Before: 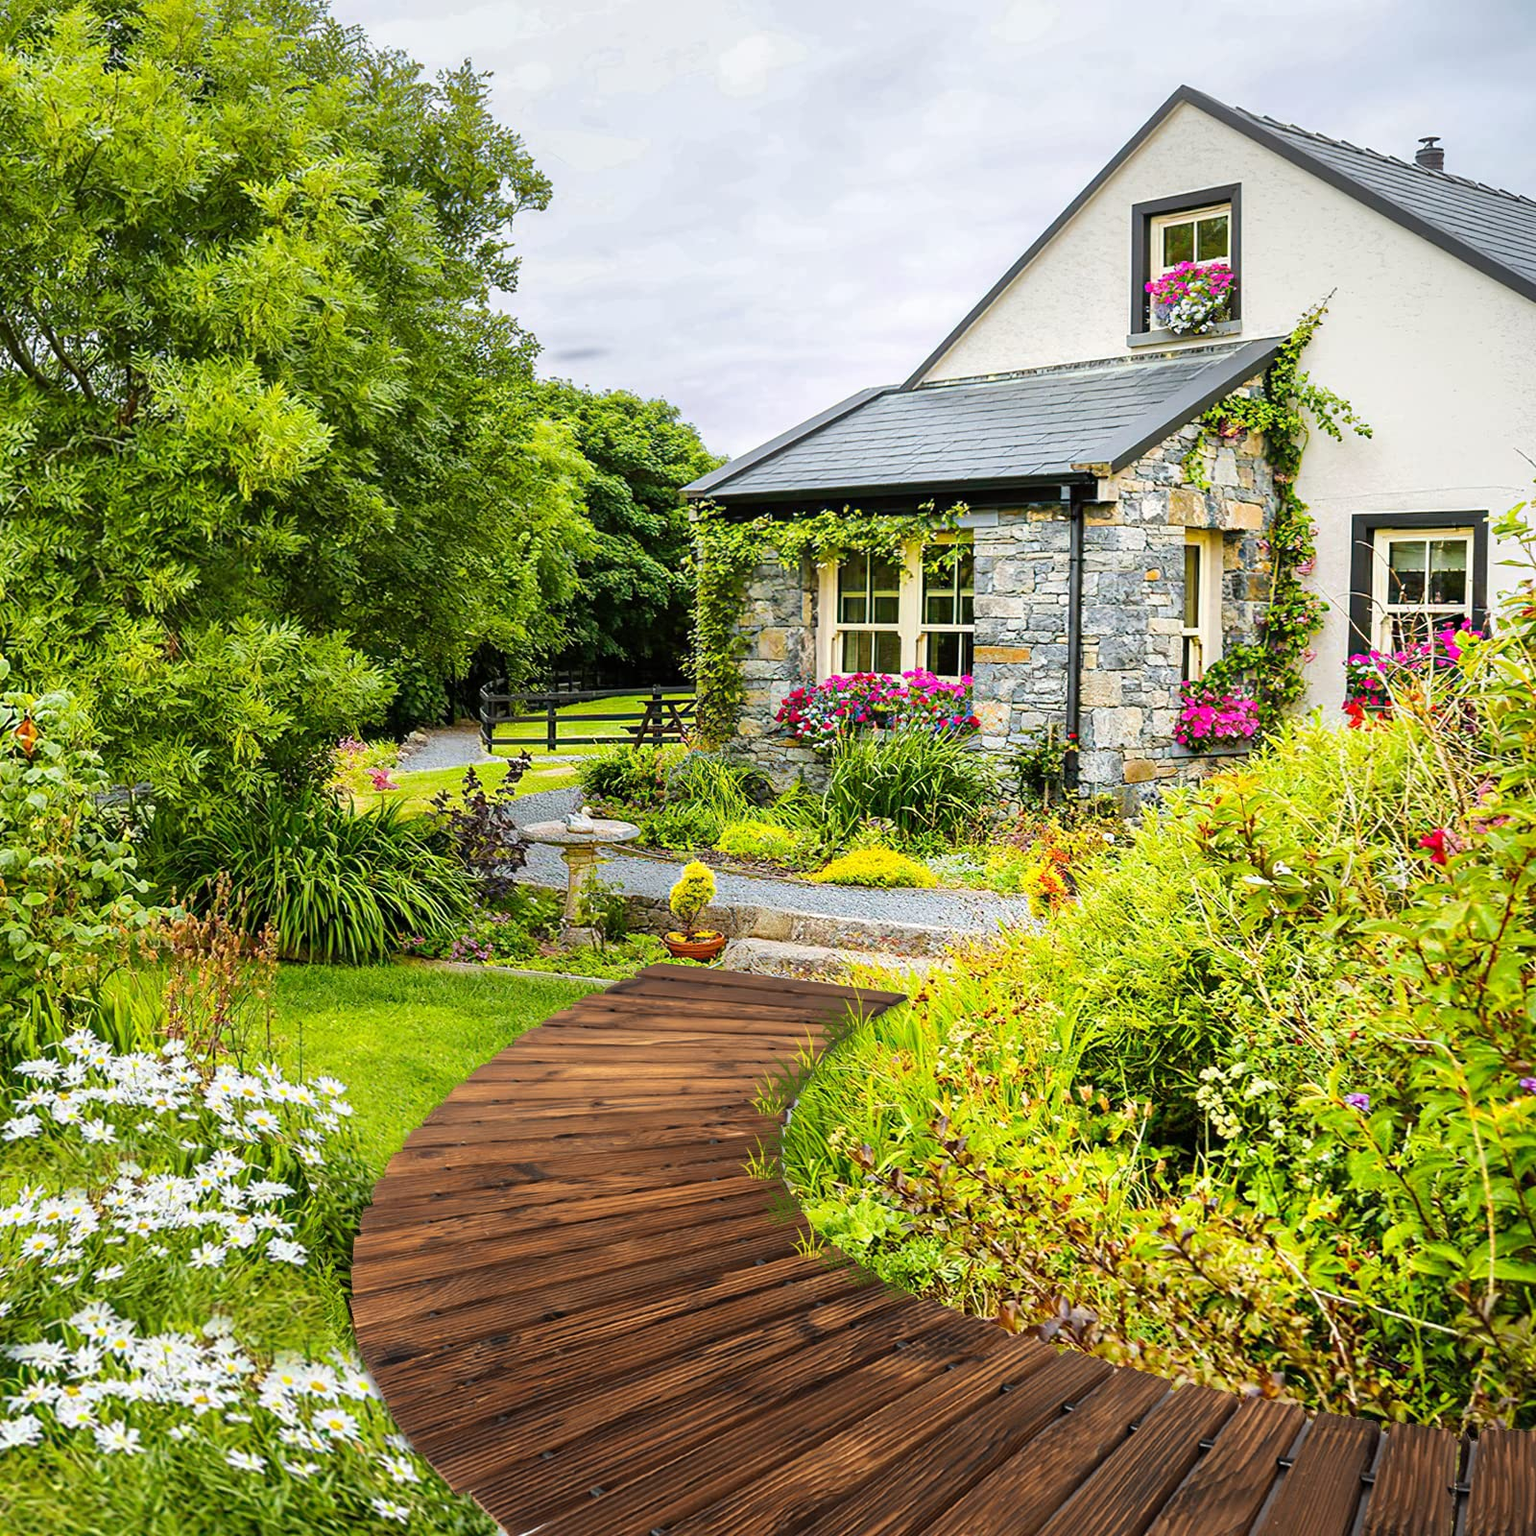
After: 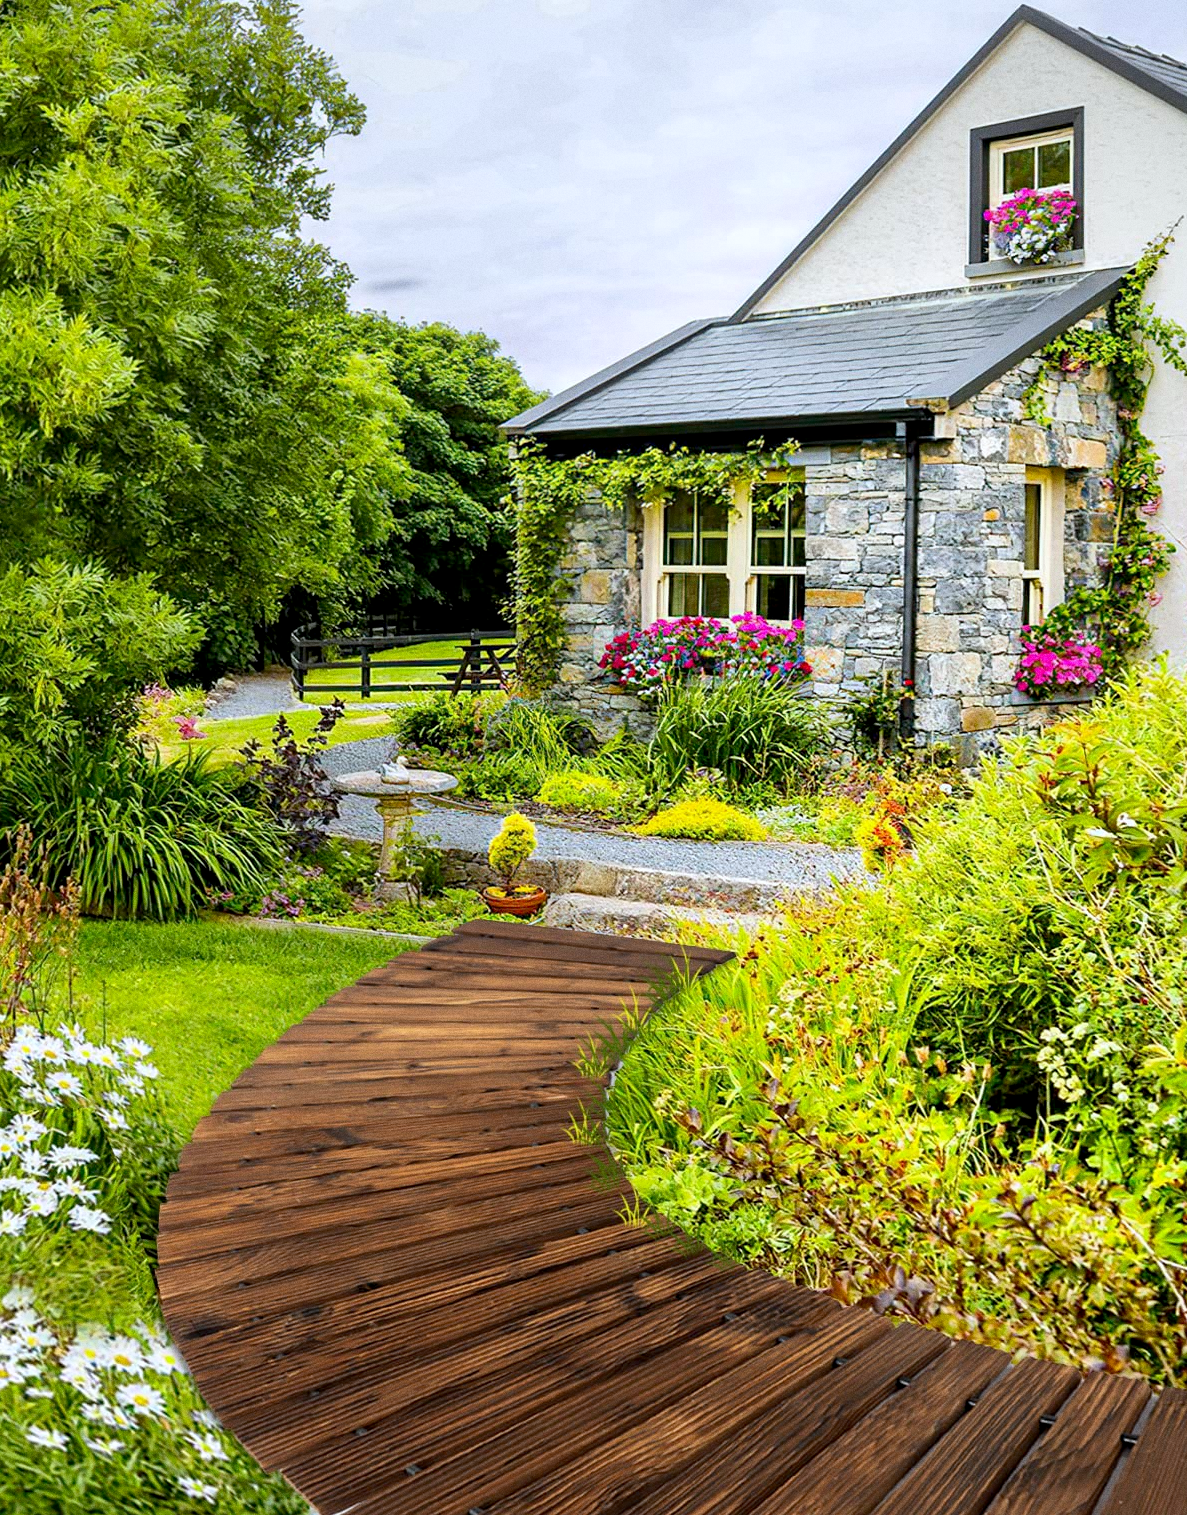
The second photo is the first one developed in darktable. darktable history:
grain: coarseness 0.09 ISO
tone equalizer: on, module defaults
white balance: red 0.976, blue 1.04
exposure: black level correction 0.005, exposure 0.001 EV, compensate highlight preservation false
crop and rotate: left 13.15%, top 5.251%, right 12.609%
